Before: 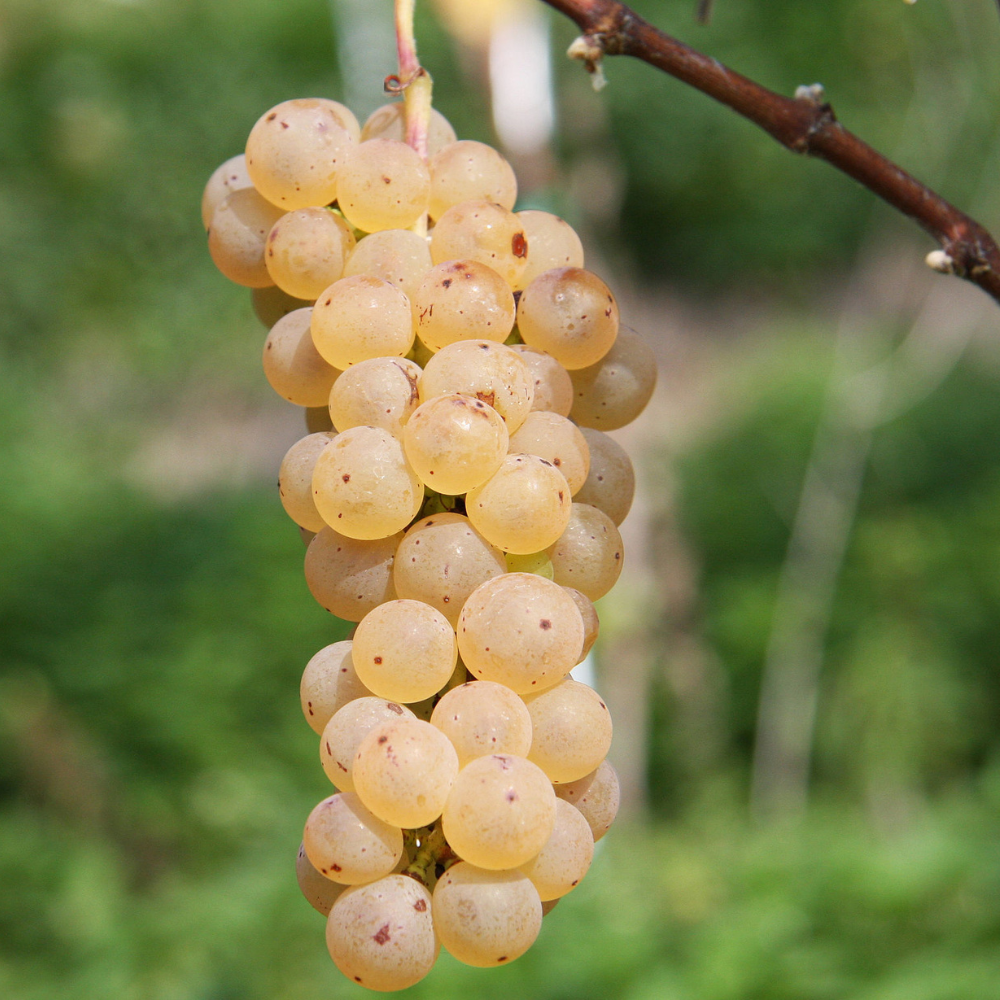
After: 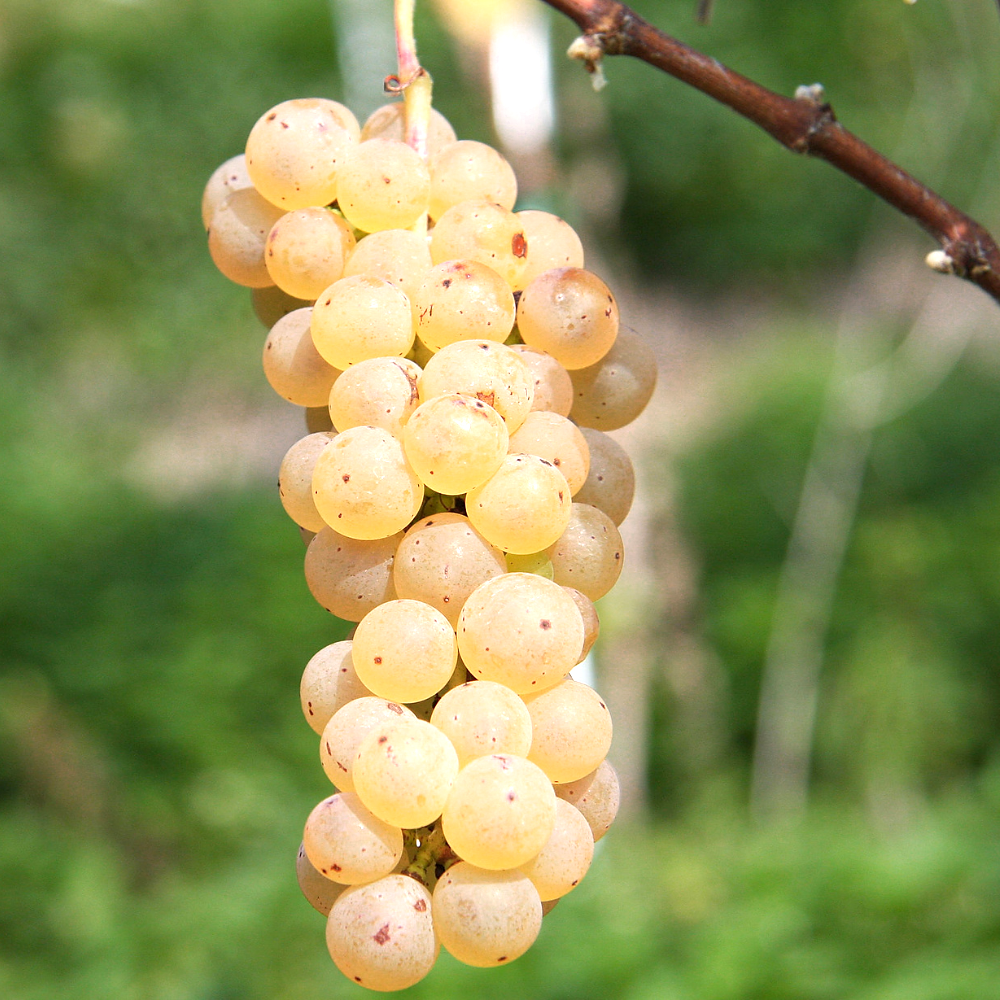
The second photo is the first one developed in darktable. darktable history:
sharpen: radius 1, threshold 1
exposure: black level correction 0.001, exposure 0.5 EV, compensate exposure bias true, compensate highlight preservation false
color zones: curves: ch0 [(0, 0.465) (0.092, 0.596) (0.289, 0.464) (0.429, 0.453) (0.571, 0.464) (0.714, 0.455) (0.857, 0.462) (1, 0.465)]
